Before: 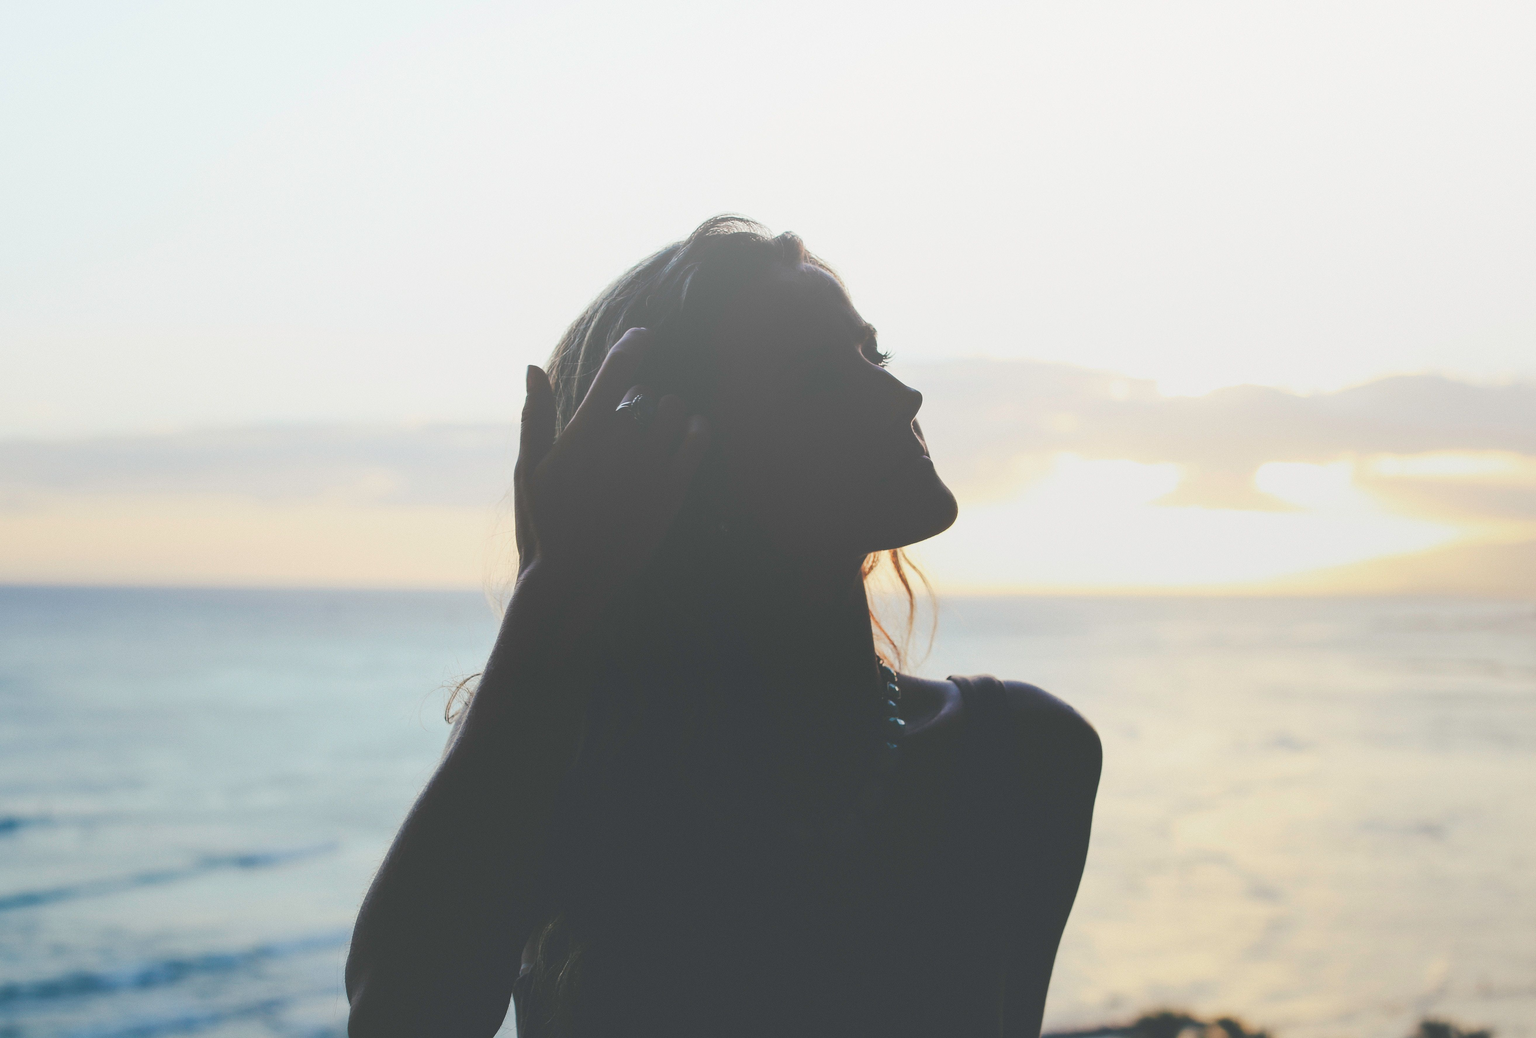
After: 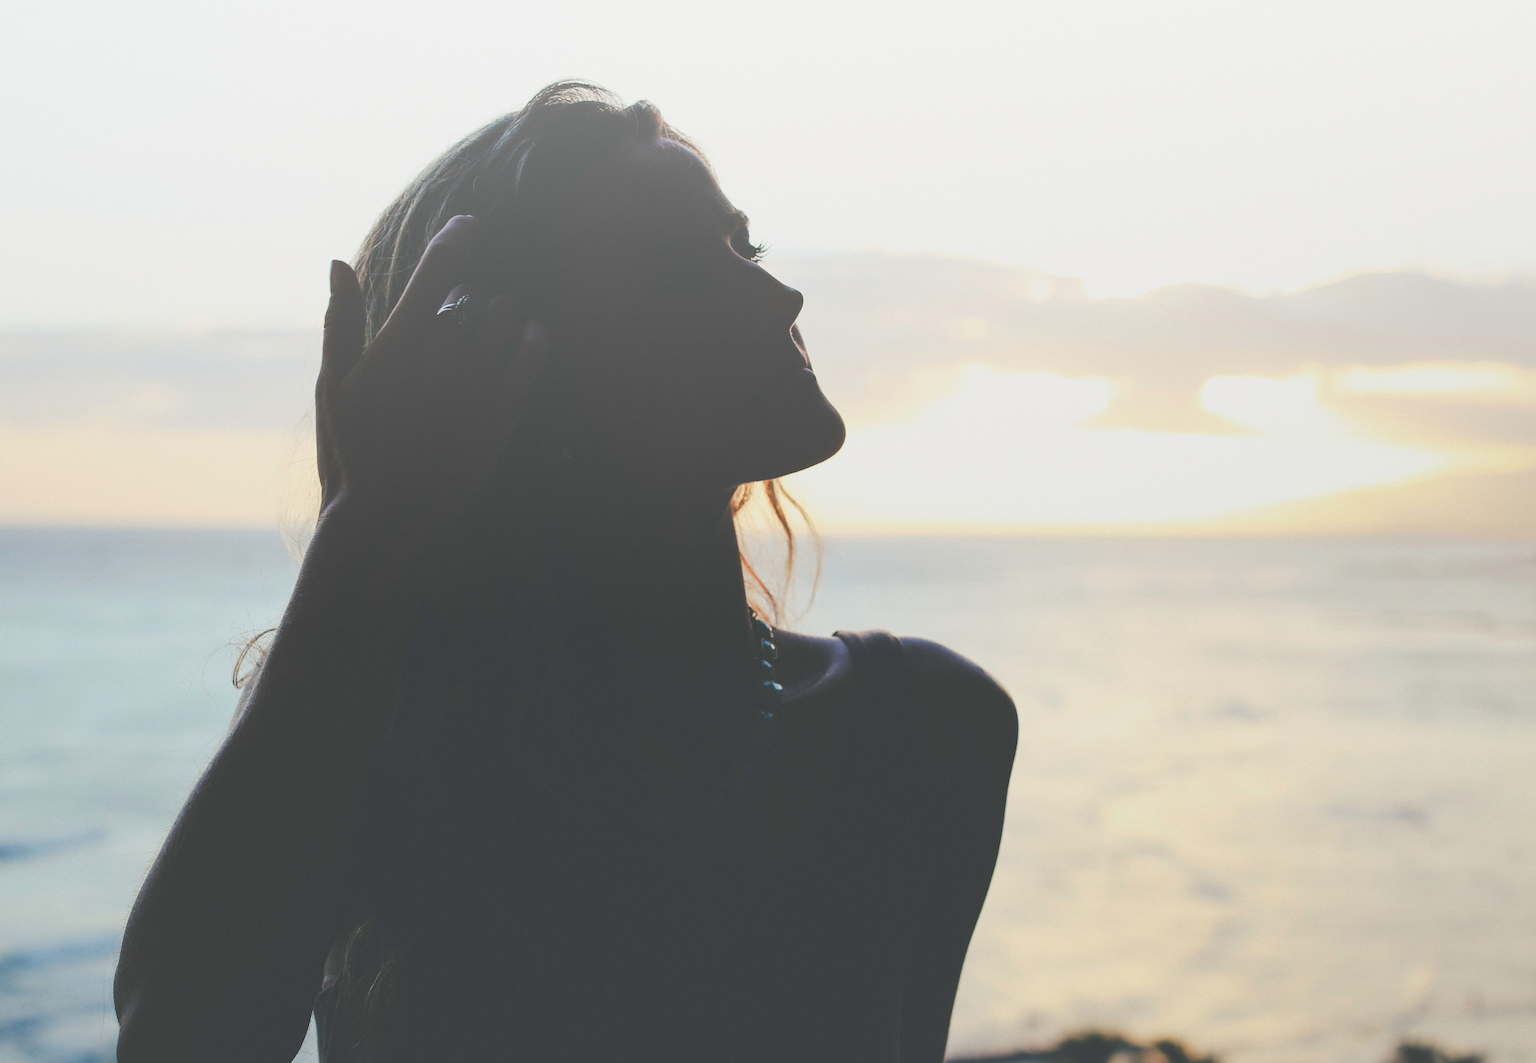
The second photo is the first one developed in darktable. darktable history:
crop: left 16.315%, top 14.246%
bloom: size 3%, threshold 100%, strength 0%
